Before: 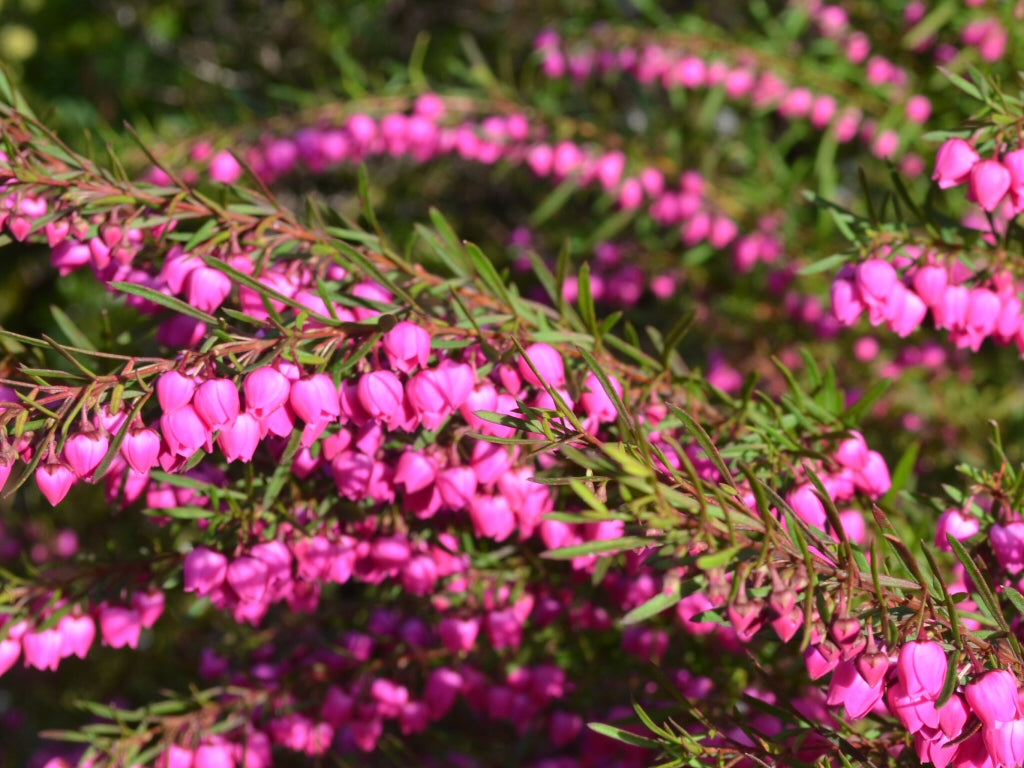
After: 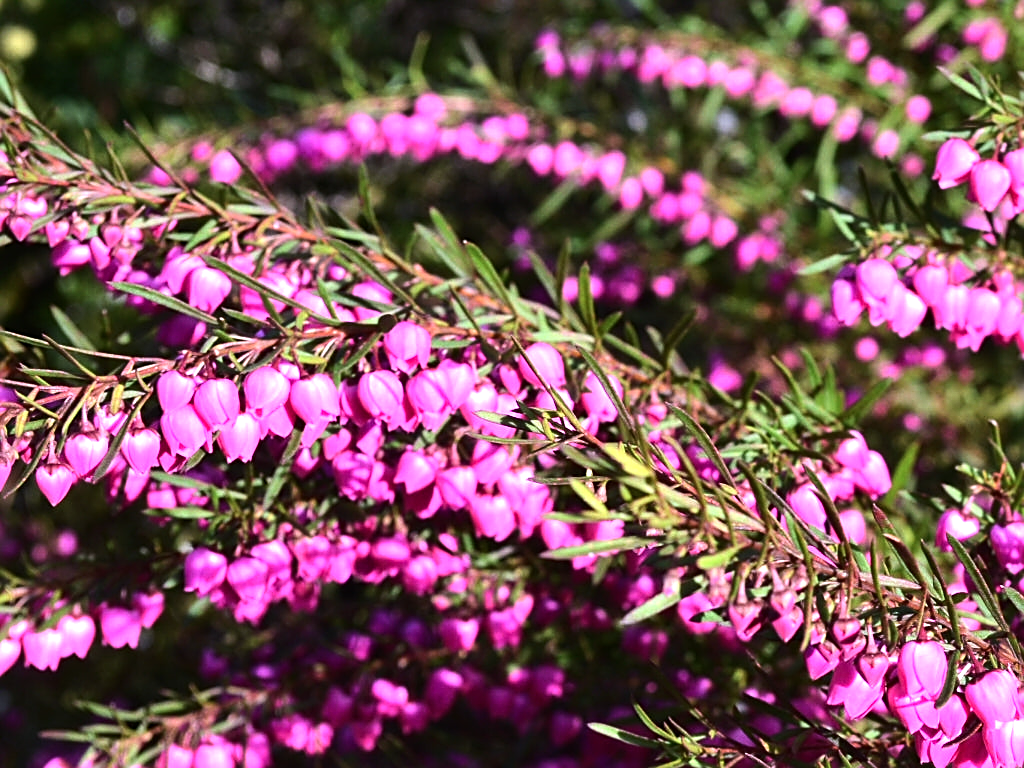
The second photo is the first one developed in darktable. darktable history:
tone equalizer: -8 EV -1.08 EV, -7 EV -1.01 EV, -6 EV -0.867 EV, -5 EV -0.578 EV, -3 EV 0.578 EV, -2 EV 0.867 EV, -1 EV 1.01 EV, +0 EV 1.08 EV, edges refinement/feathering 500, mask exposure compensation -1.57 EV, preserve details no
color calibration: output R [1.063, -0.012, -0.003, 0], output B [-0.079, 0.047, 1, 0], illuminant custom, x 0.389, y 0.387, temperature 3838.64 K
sharpen: on, module defaults
